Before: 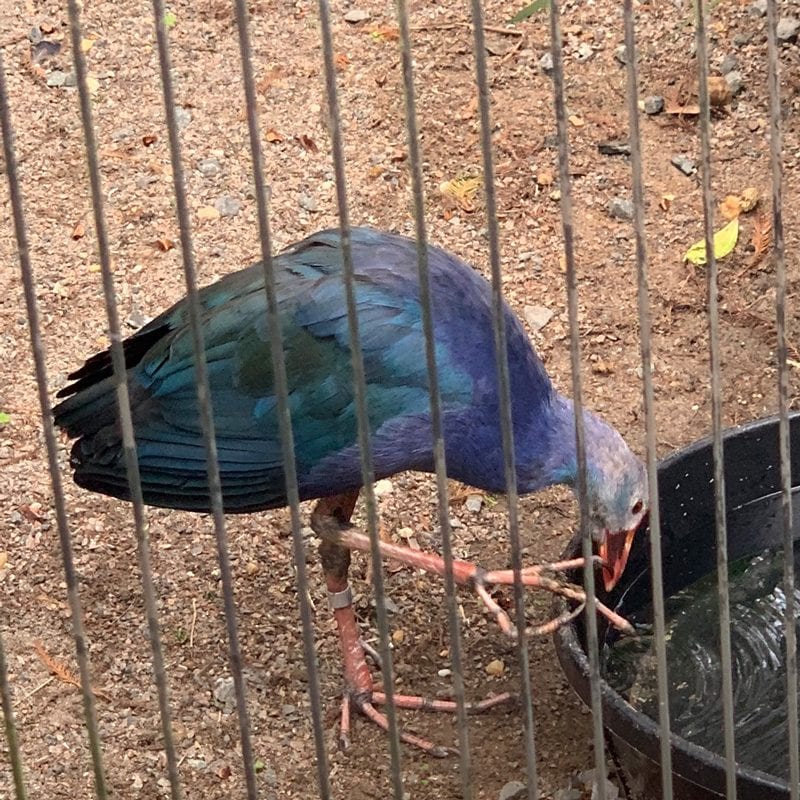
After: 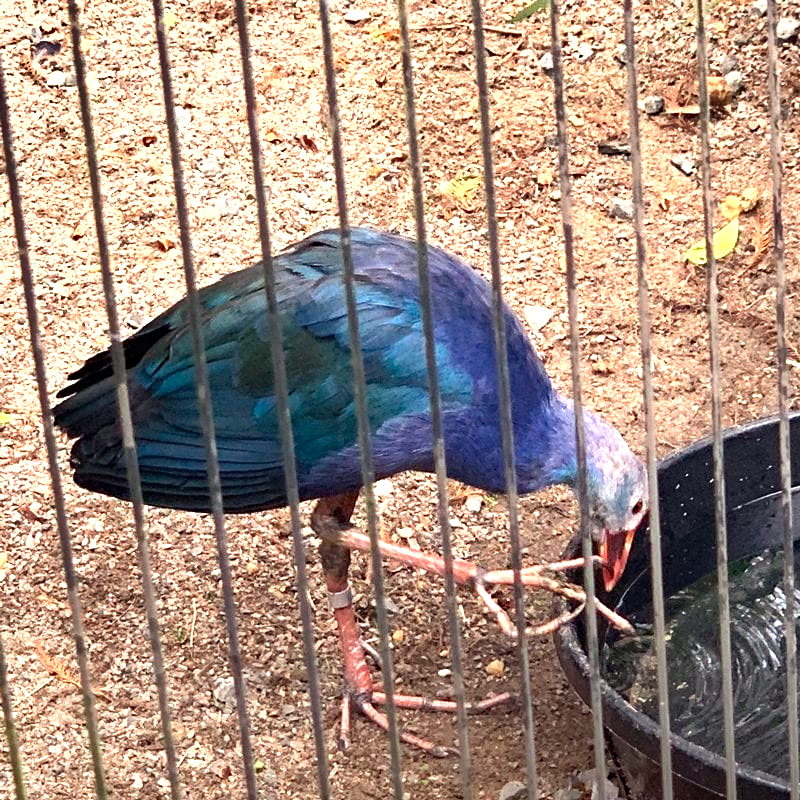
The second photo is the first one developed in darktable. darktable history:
exposure: black level correction 0, exposure 1 EV, compensate highlight preservation false
color balance: gamma [0.9, 0.988, 0.975, 1.025], gain [1.05, 1, 1, 1]
haze removal: compatibility mode true, adaptive false
shadows and highlights: radius 337.17, shadows 29.01, soften with gaussian
